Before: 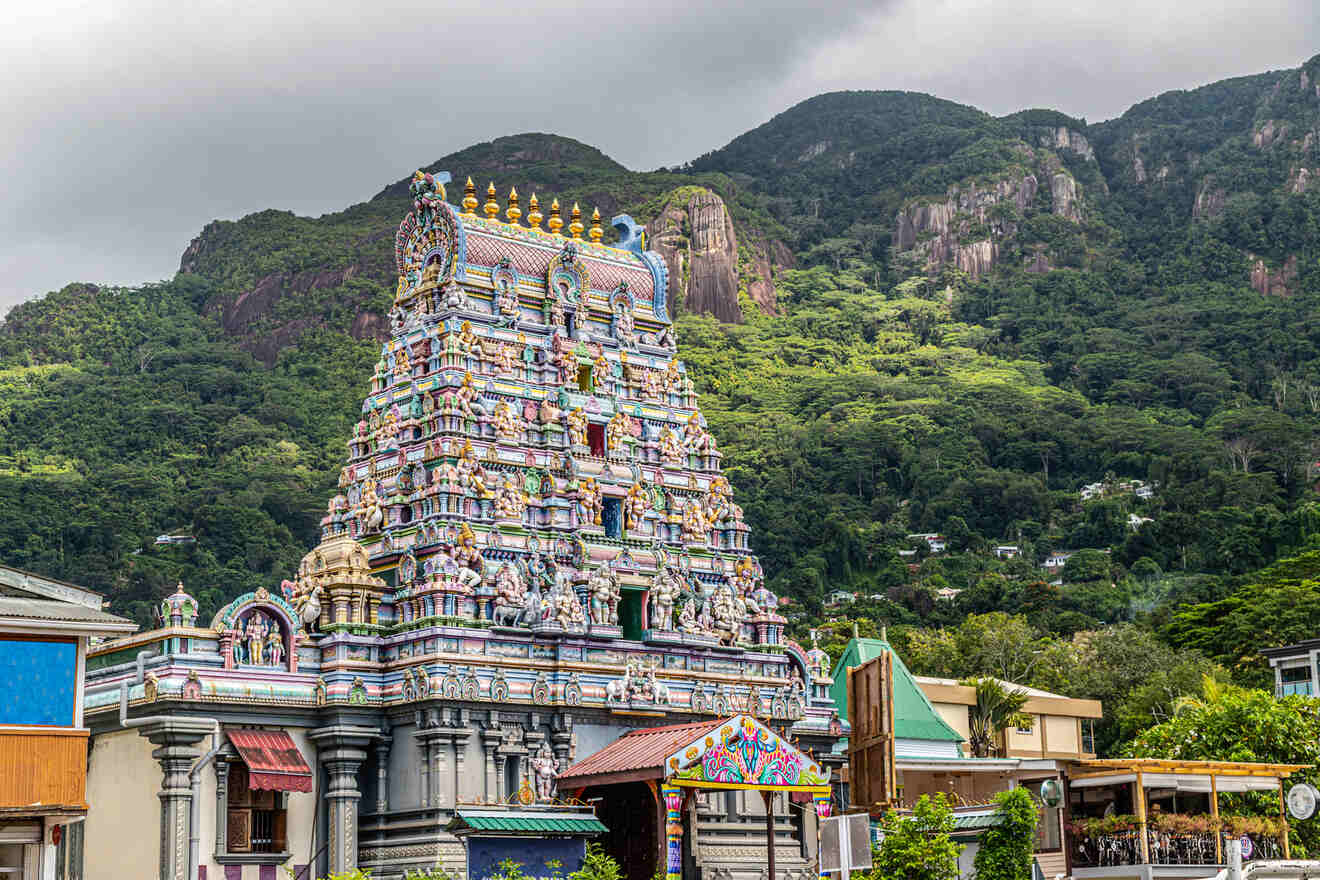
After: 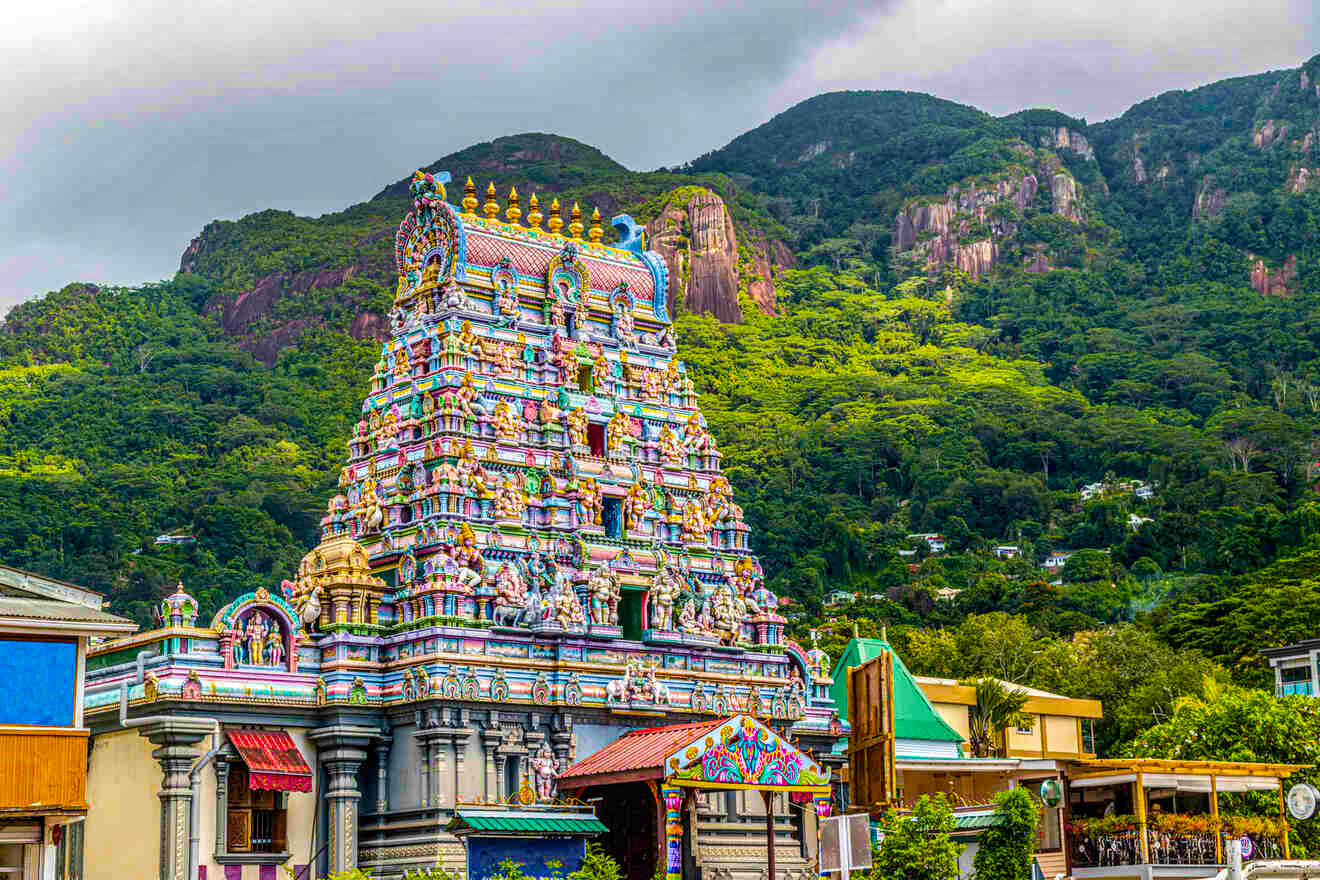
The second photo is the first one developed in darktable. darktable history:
velvia: on, module defaults
local contrast: on, module defaults
color balance rgb: perceptual saturation grading › global saturation 100%
